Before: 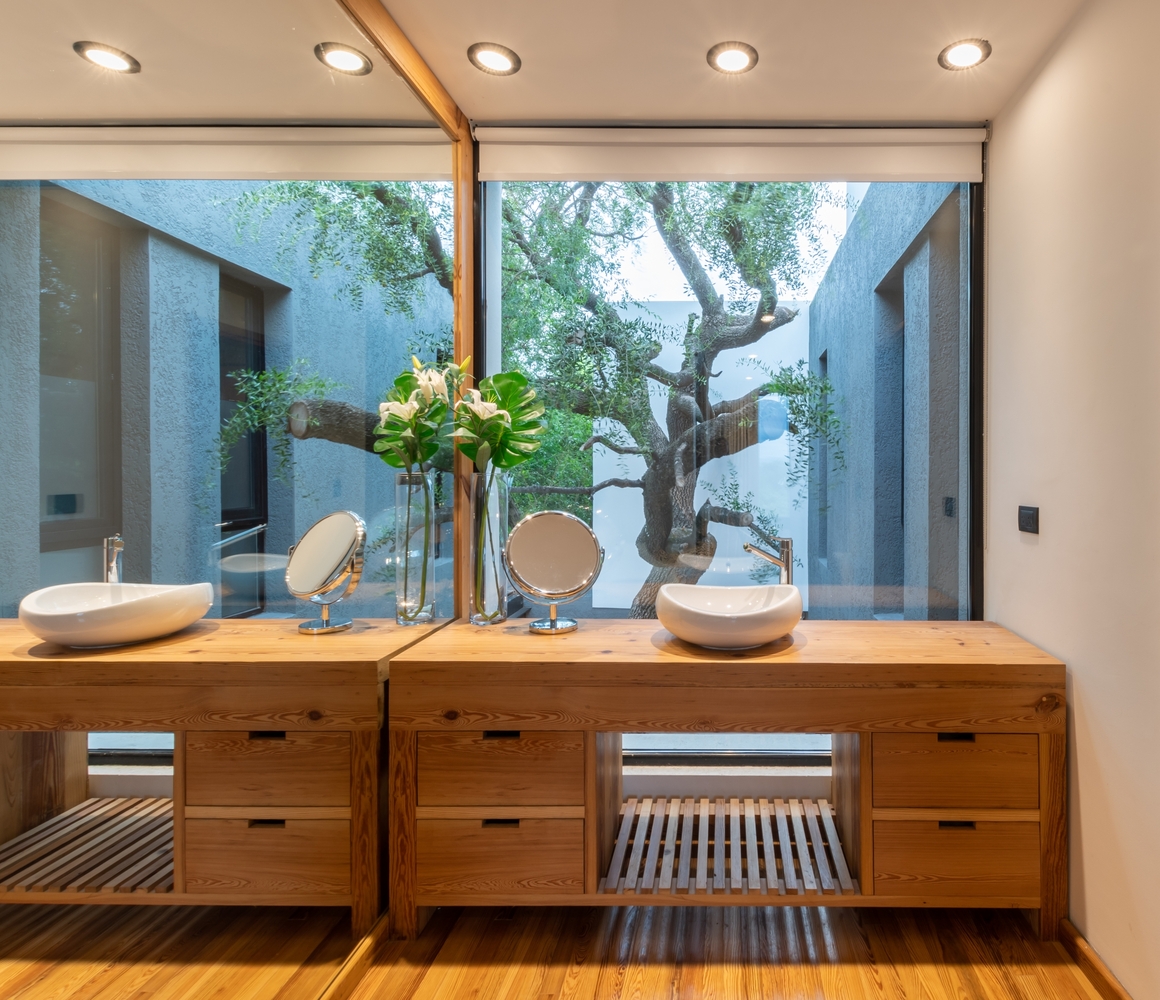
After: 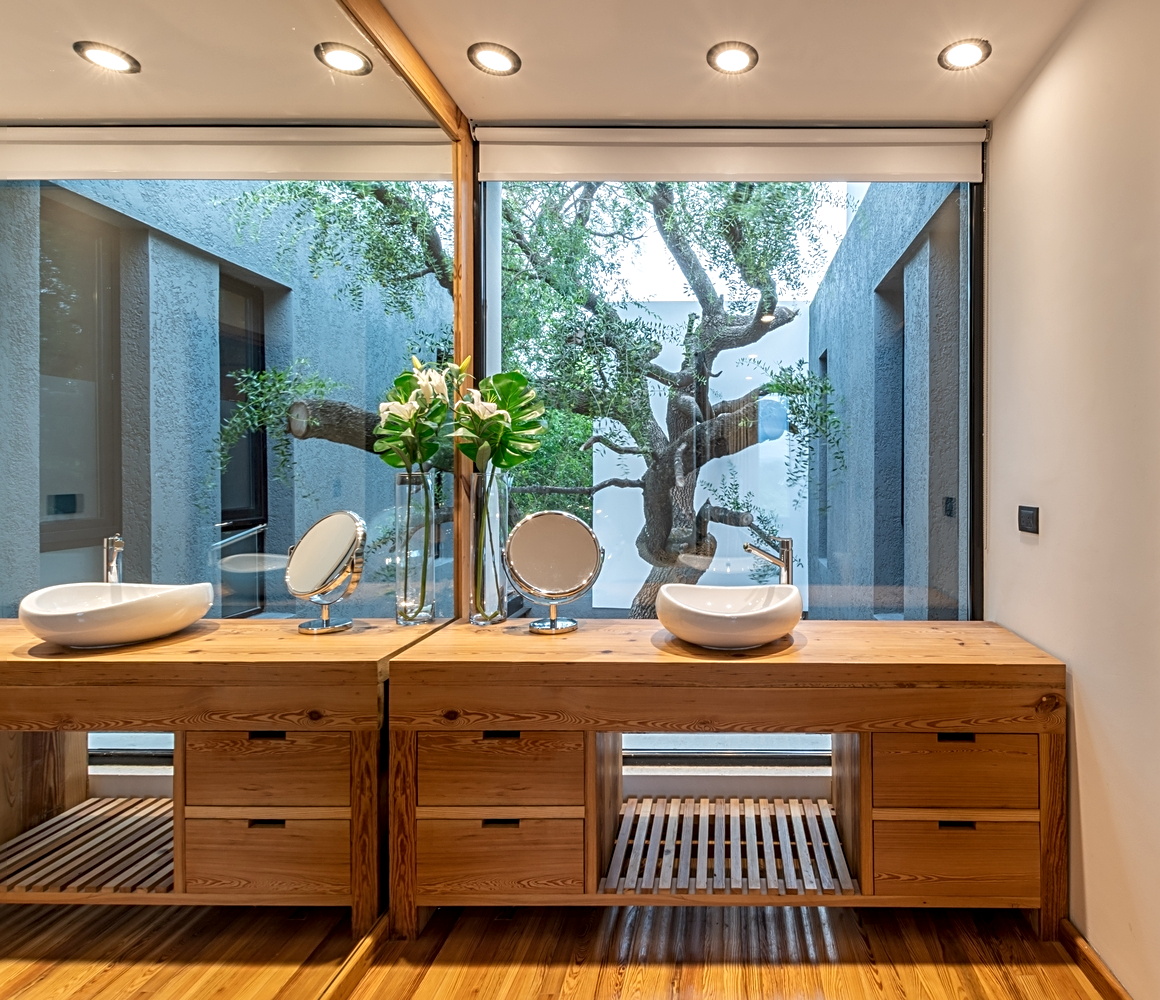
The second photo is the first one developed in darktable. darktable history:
local contrast: on, module defaults
sharpen: radius 2.736
